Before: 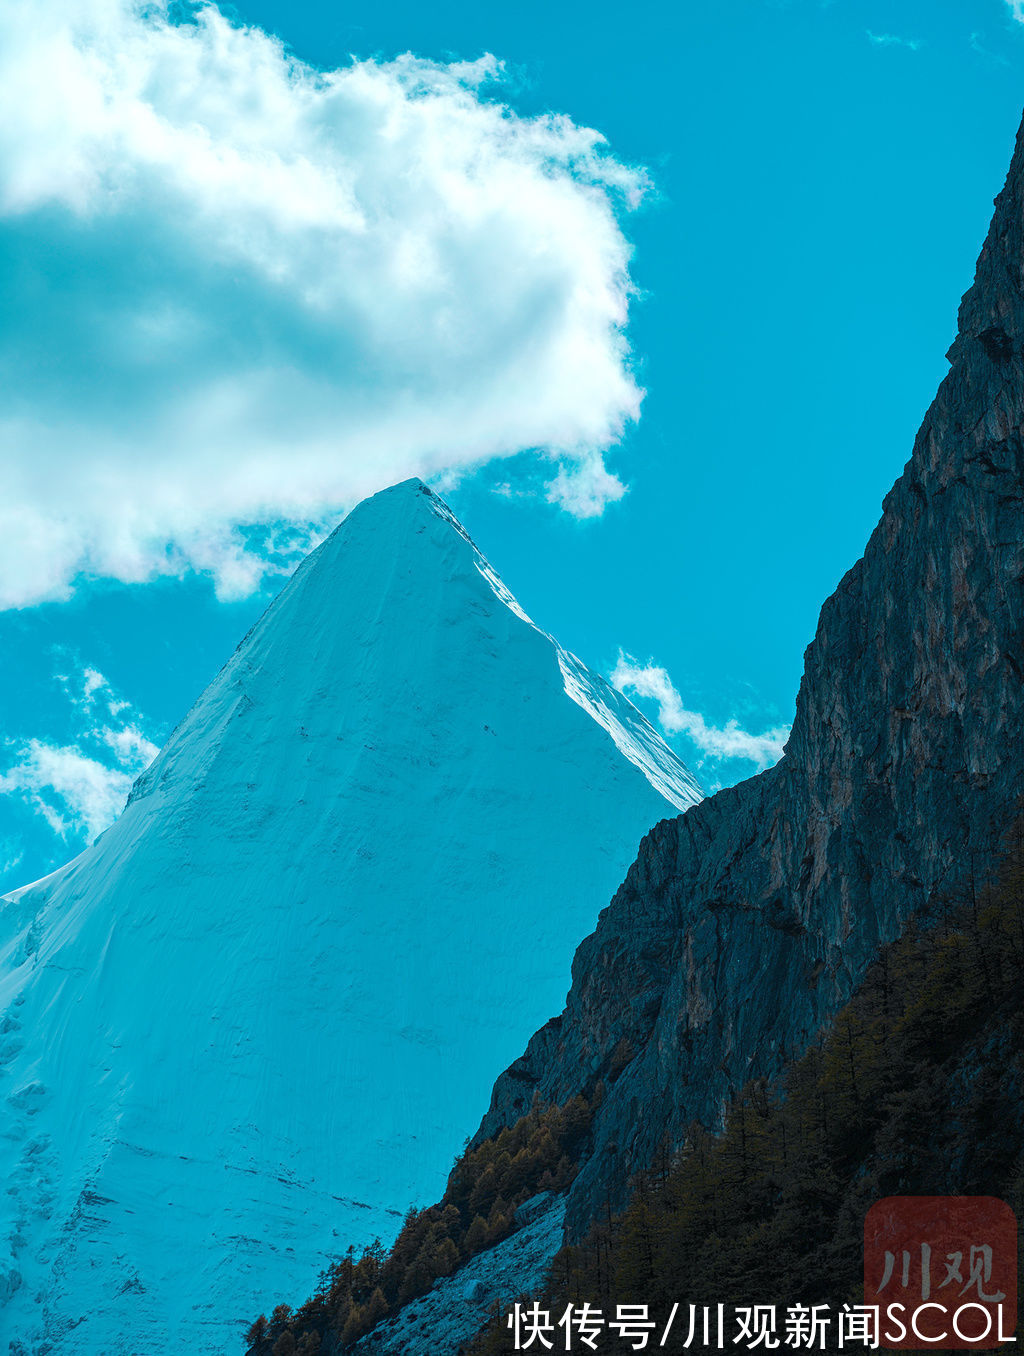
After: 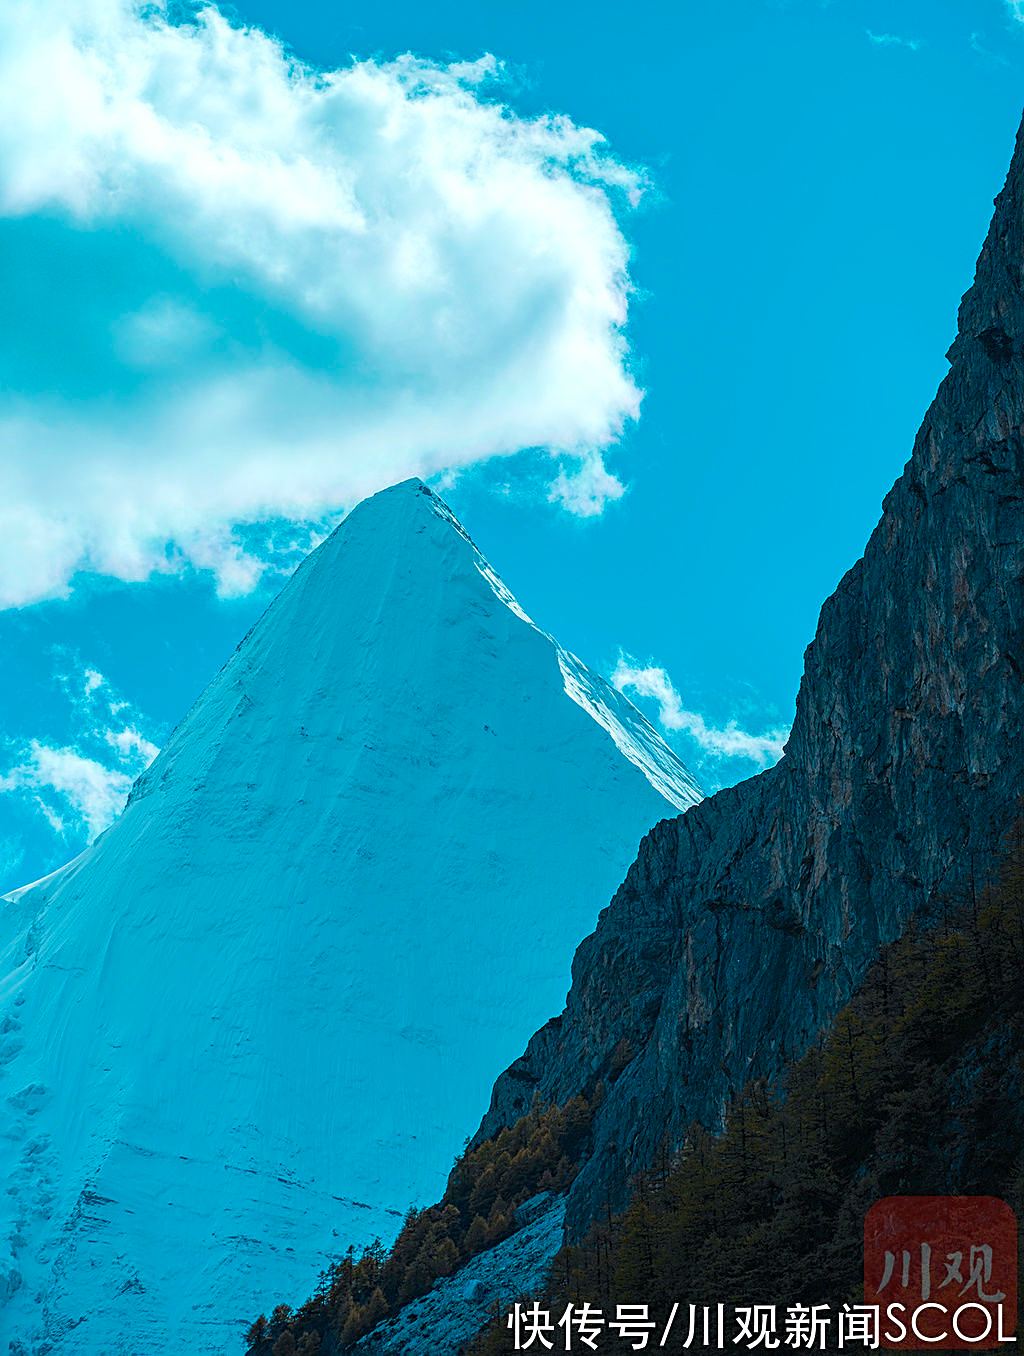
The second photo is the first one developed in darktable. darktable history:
color balance rgb: shadows lift › chroma 2.049%, shadows lift › hue 214.66°, power › chroma 0.319%, power › hue 23.72°, perceptual saturation grading › global saturation 30.937%
tone equalizer: on, module defaults
sharpen: on, module defaults
